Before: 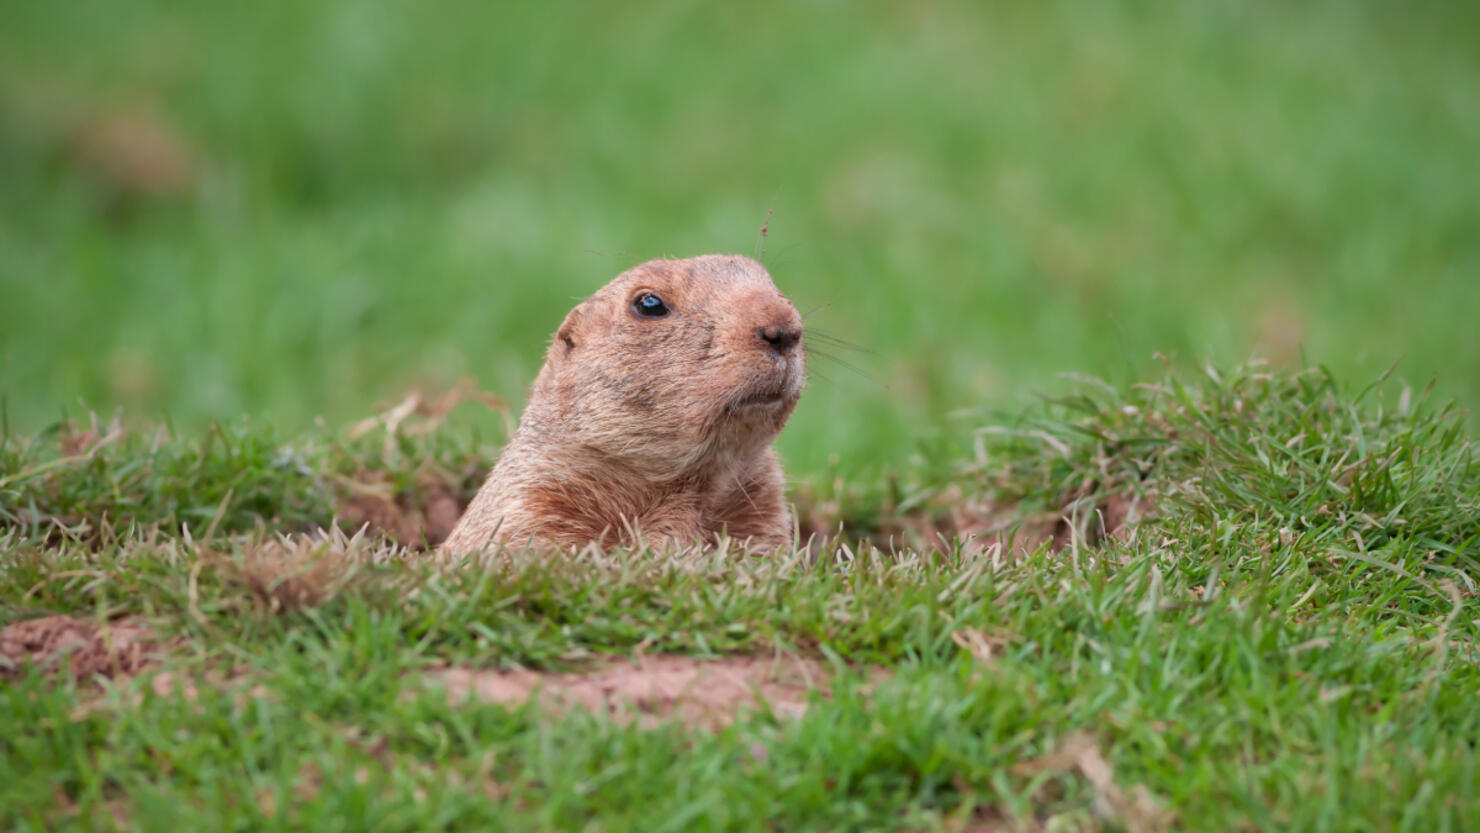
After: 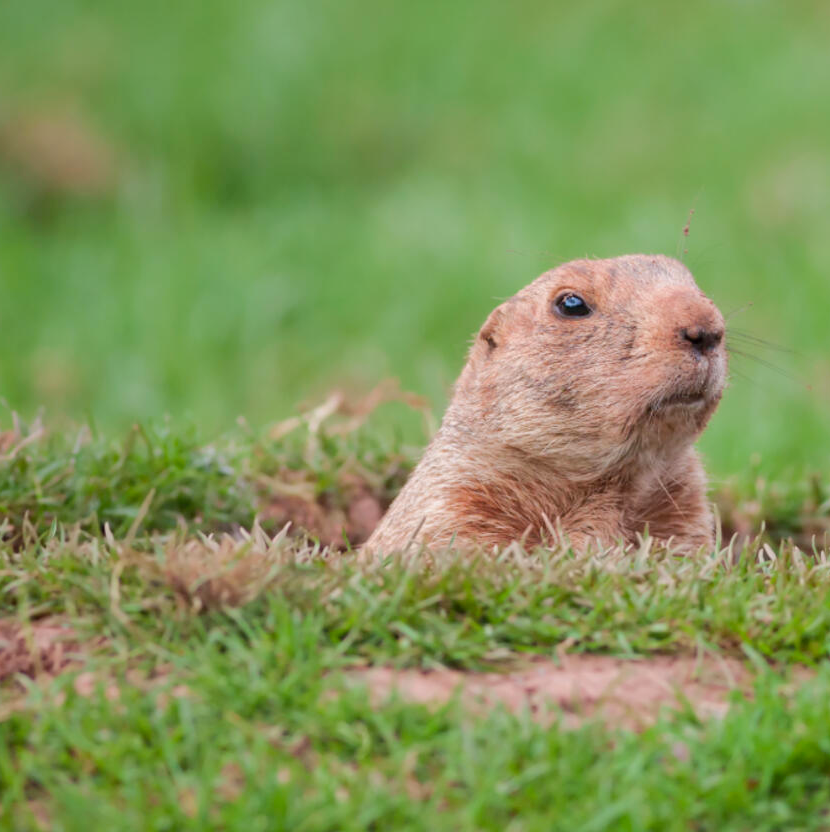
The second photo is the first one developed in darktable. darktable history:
crop: left 5.336%, right 38.532%
color balance rgb: perceptual saturation grading › global saturation 0.015%, perceptual brilliance grading › mid-tones 9.566%, perceptual brilliance grading › shadows 14.539%
